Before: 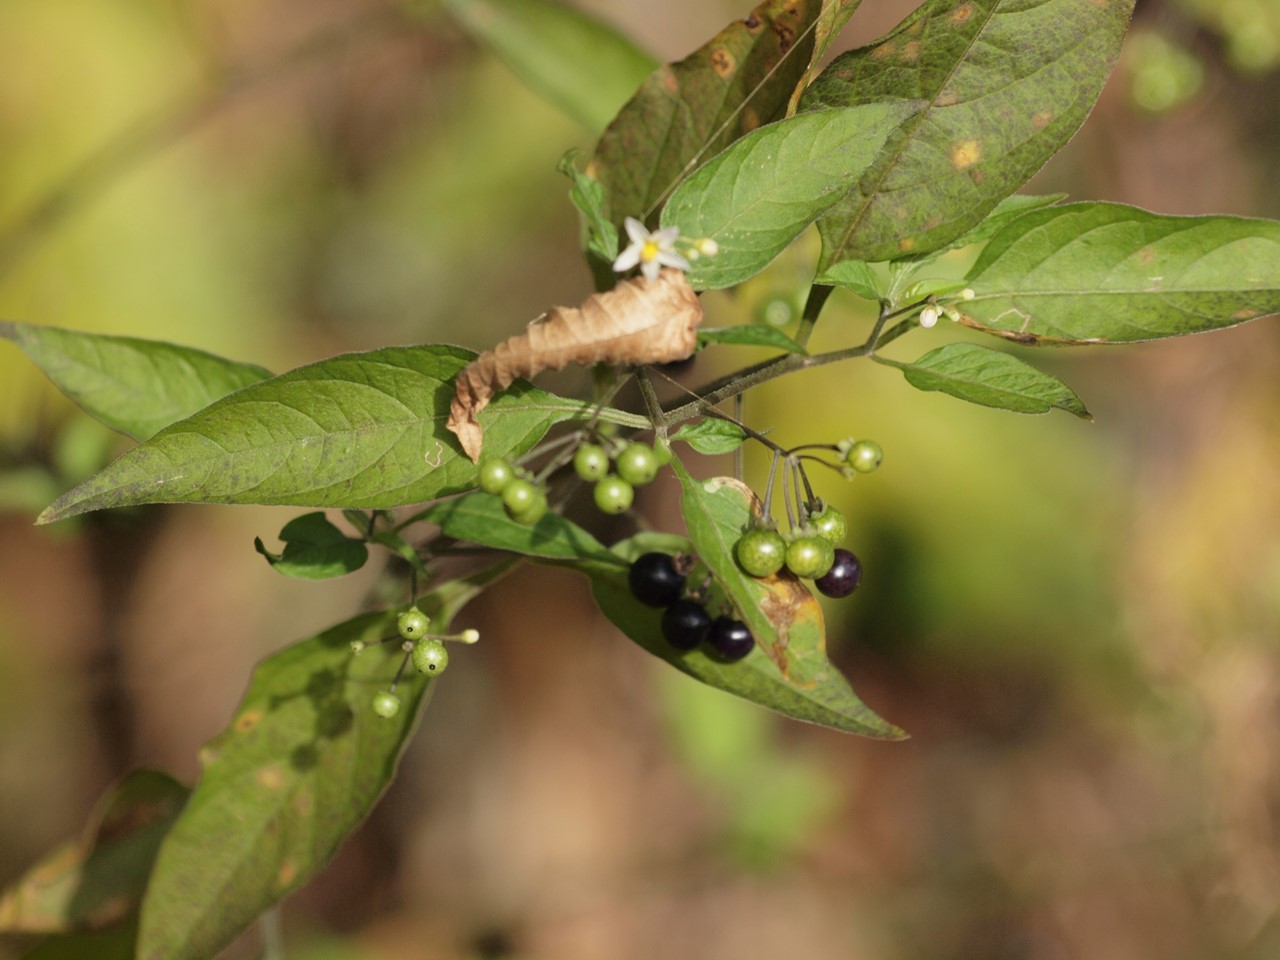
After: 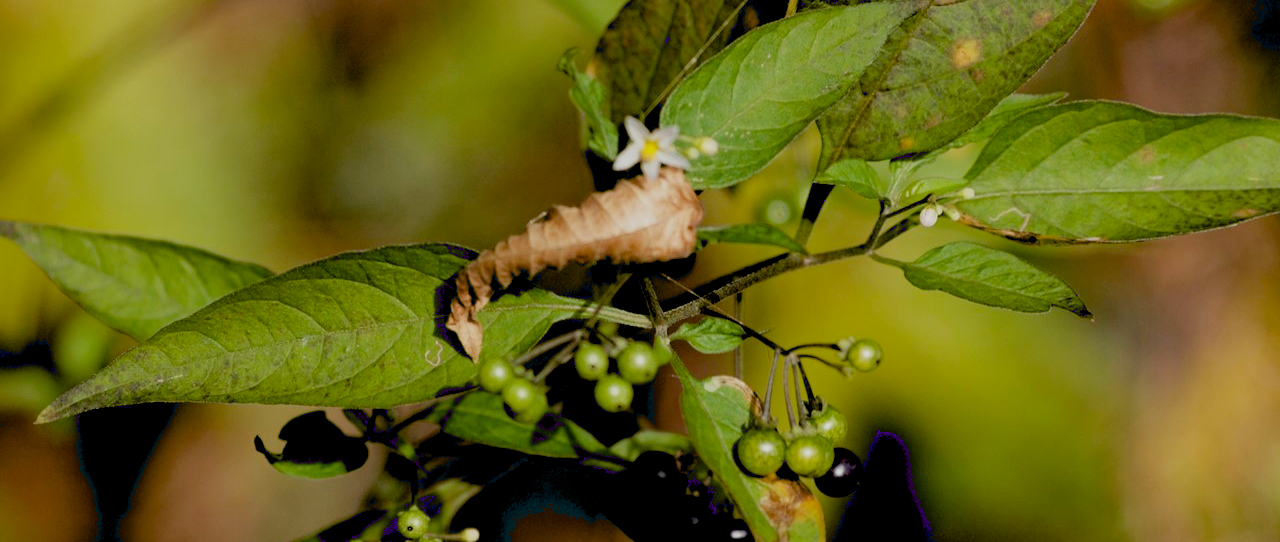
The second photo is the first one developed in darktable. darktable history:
filmic rgb: black relative exposure -7.98 EV, white relative exposure 3.81 EV, hardness 4.38
exposure: black level correction 0.045, exposure -0.227 EV, compensate exposure bias true, compensate highlight preservation false
crop and rotate: top 10.523%, bottom 32.959%
haze removal: compatibility mode true, adaptive false
